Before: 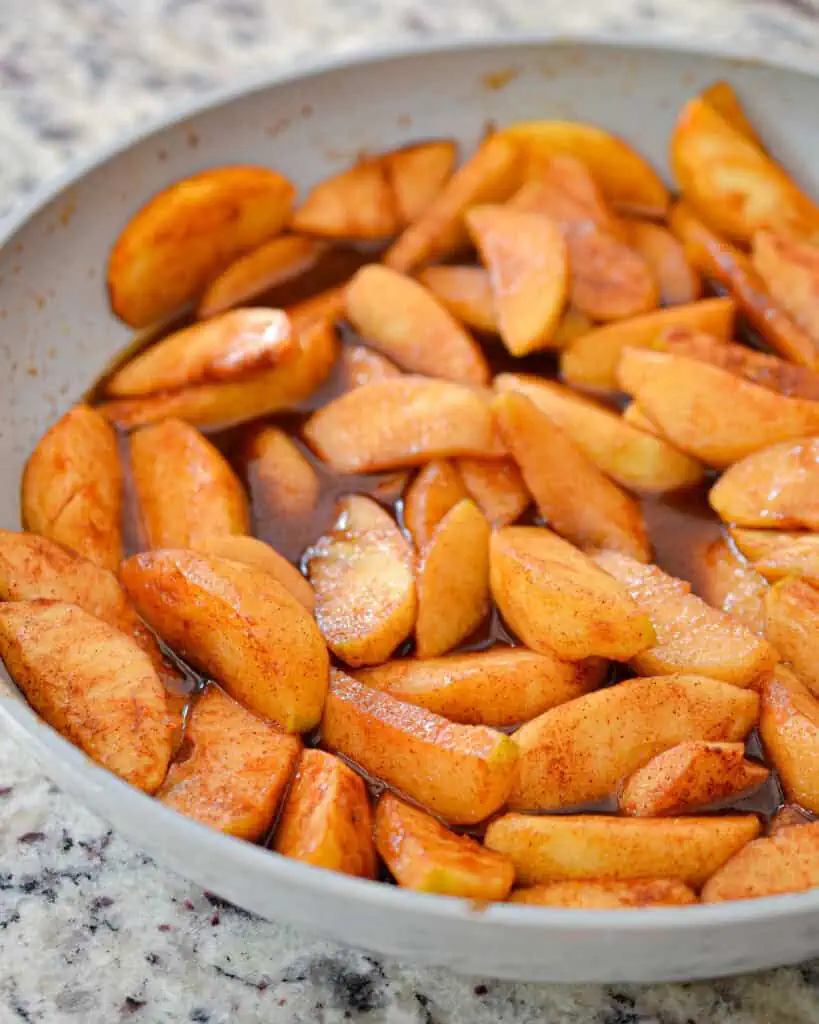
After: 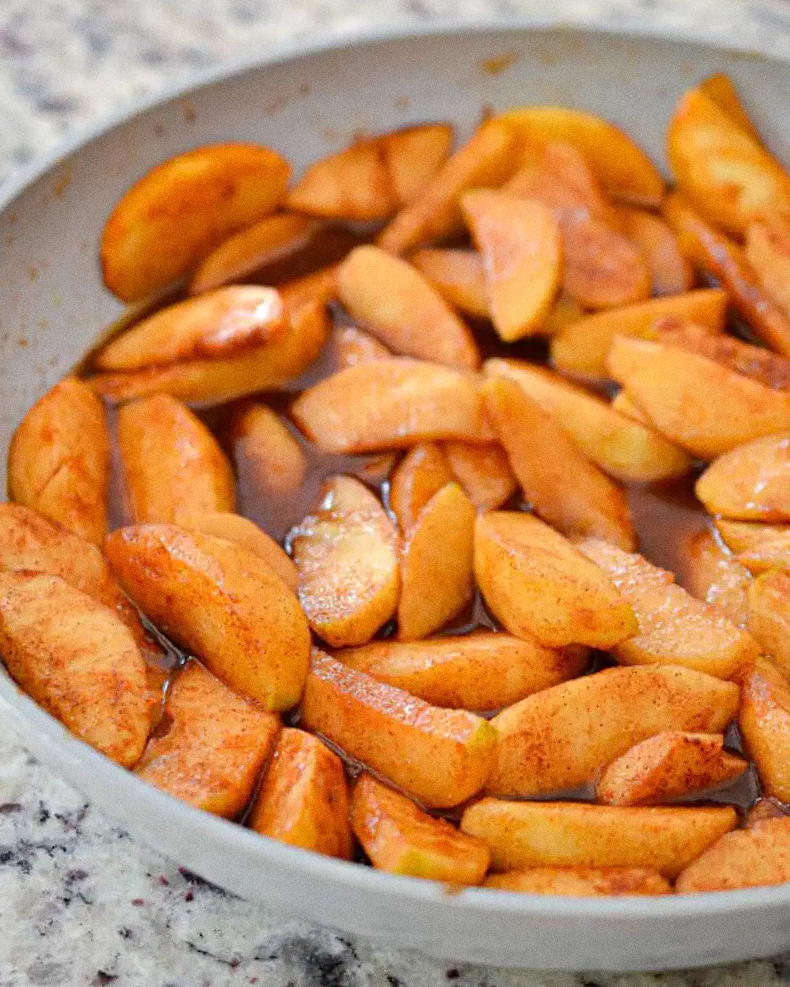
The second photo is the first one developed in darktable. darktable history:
crop and rotate: angle -1.69°
tone equalizer: on, module defaults
grain: coarseness 0.09 ISO
